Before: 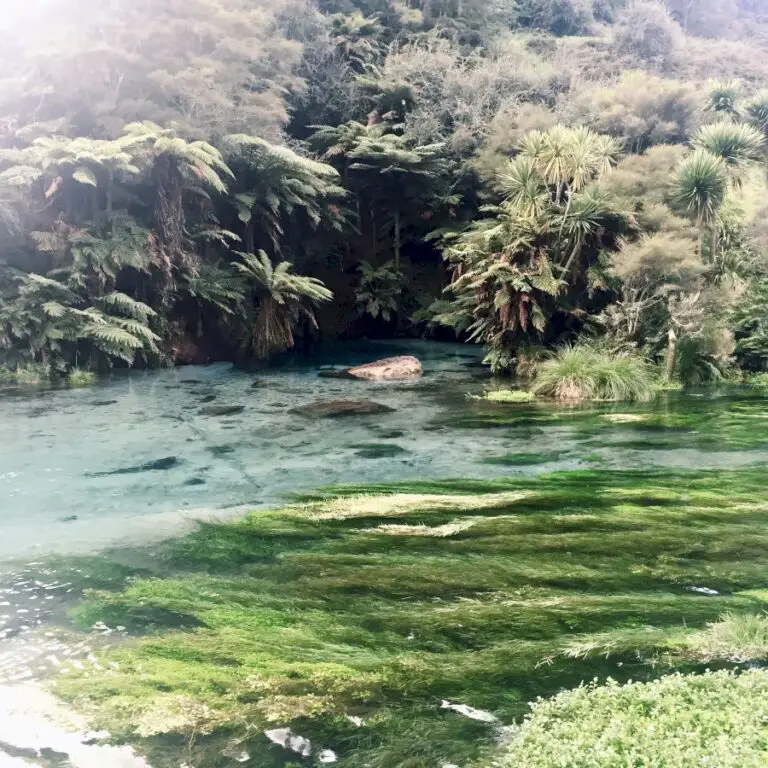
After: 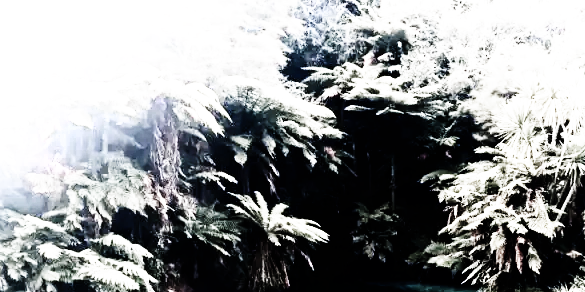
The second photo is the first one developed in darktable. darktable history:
color zones: curves: ch0 [(0, 0.613) (0.01, 0.613) (0.245, 0.448) (0.498, 0.529) (0.642, 0.665) (0.879, 0.777) (0.99, 0.613)]; ch1 [(0, 0.272) (0.219, 0.127) (0.724, 0.346)]
crop: left 0.579%, top 7.627%, right 23.167%, bottom 54.275%
tone equalizer: -8 EV -1.08 EV, -7 EV -1.01 EV, -6 EV -0.867 EV, -5 EV -0.578 EV, -3 EV 0.578 EV, -2 EV 0.867 EV, -1 EV 1.01 EV, +0 EV 1.08 EV, edges refinement/feathering 500, mask exposure compensation -1.57 EV, preserve details no
base curve: curves: ch0 [(0, 0) (0.007, 0.004) (0.027, 0.03) (0.046, 0.07) (0.207, 0.54) (0.442, 0.872) (0.673, 0.972) (1, 1)], preserve colors none
tone curve: curves: ch0 [(0, 0) (0.003, 0) (0.011, 0.002) (0.025, 0.004) (0.044, 0.007) (0.069, 0.015) (0.1, 0.025) (0.136, 0.04) (0.177, 0.09) (0.224, 0.152) (0.277, 0.239) (0.335, 0.335) (0.399, 0.43) (0.468, 0.524) (0.543, 0.621) (0.623, 0.712) (0.709, 0.792) (0.801, 0.871) (0.898, 0.951) (1, 1)], preserve colors none
